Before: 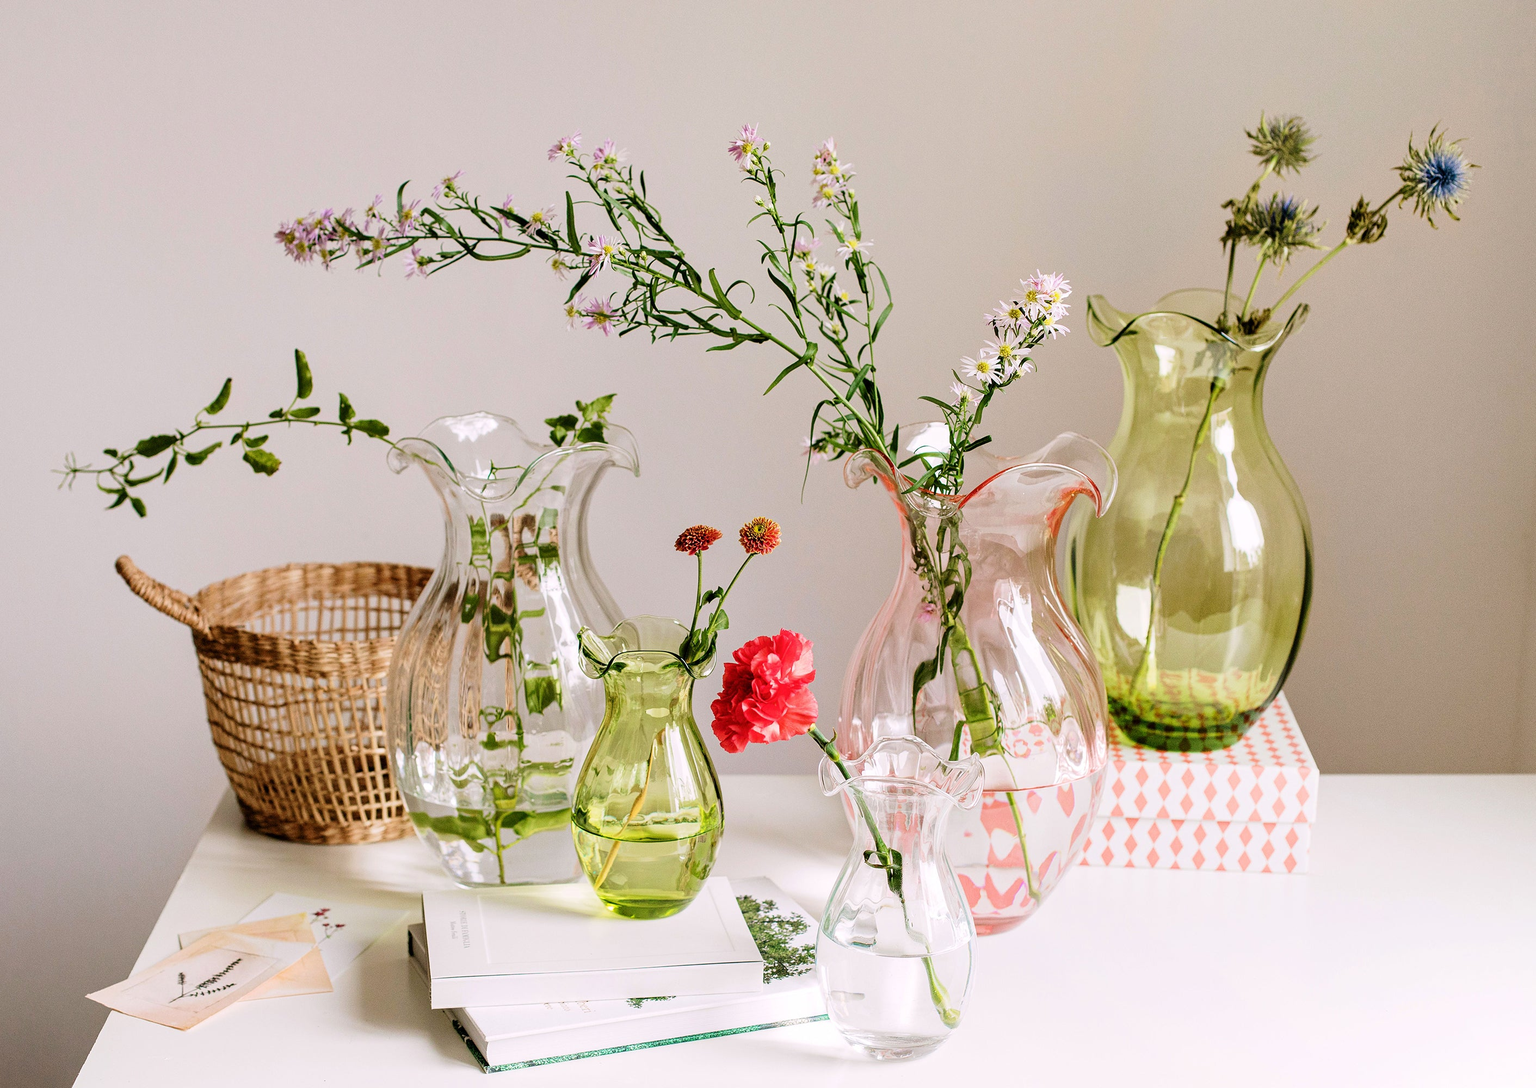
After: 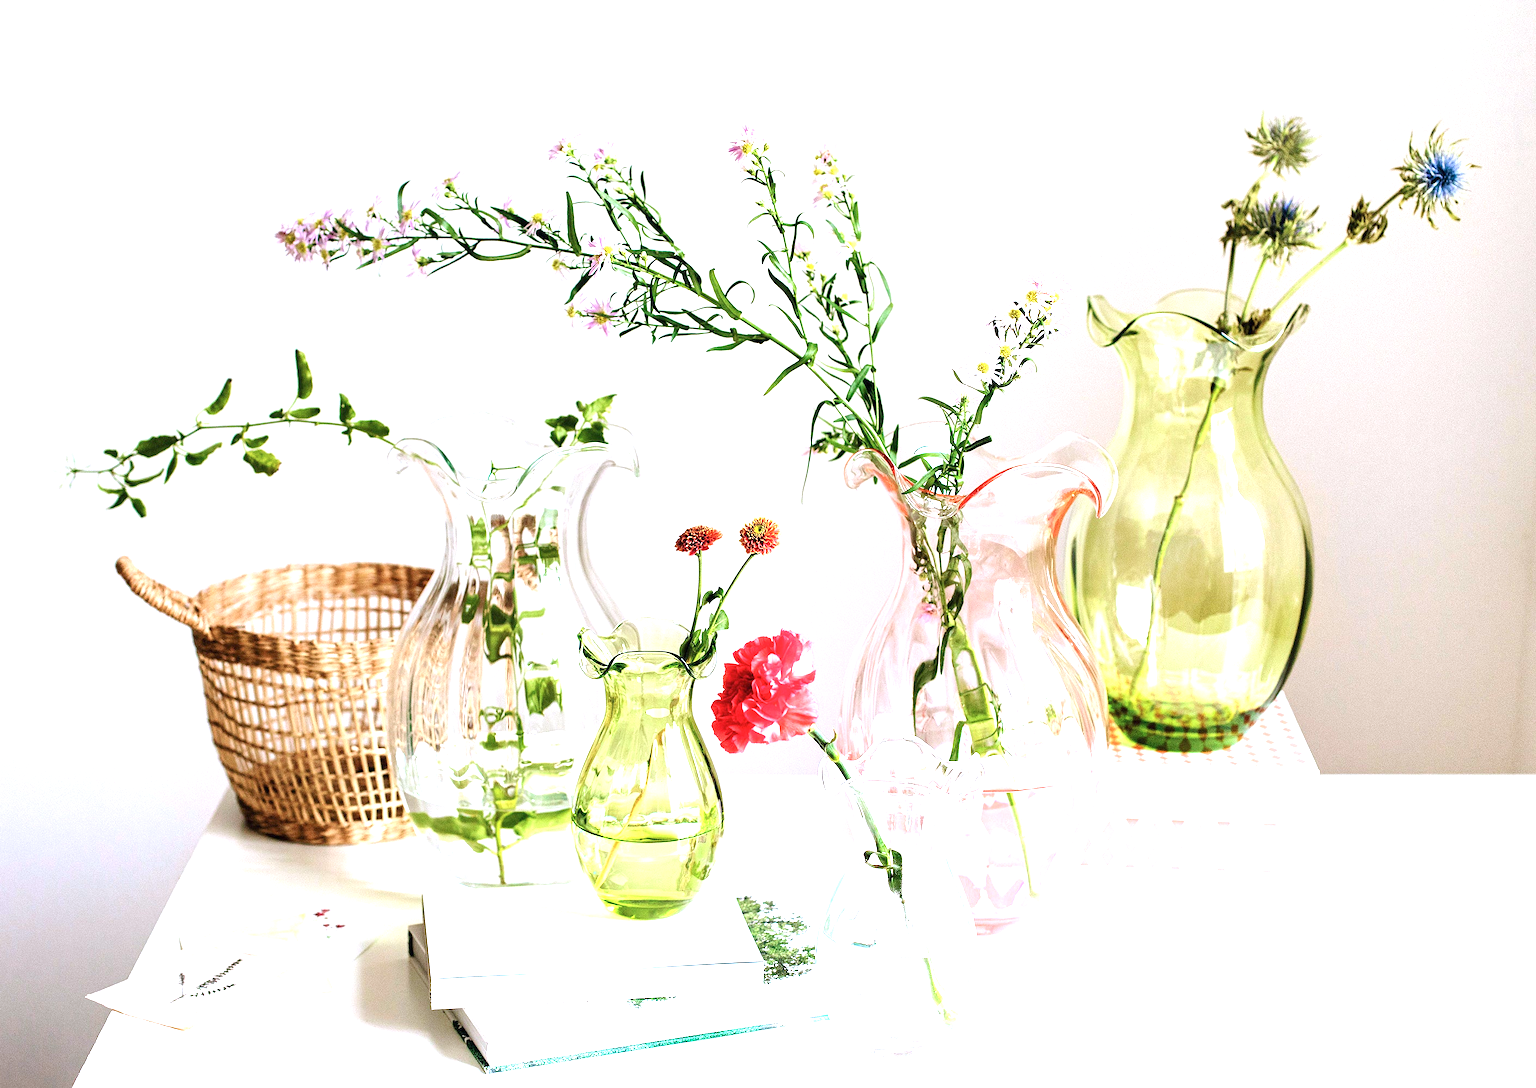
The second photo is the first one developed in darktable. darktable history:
color calibration: x 0.37, y 0.382, temperature 4313.32 K
exposure: black level correction 0, exposure 1.2 EV, compensate exposure bias true, compensate highlight preservation false
